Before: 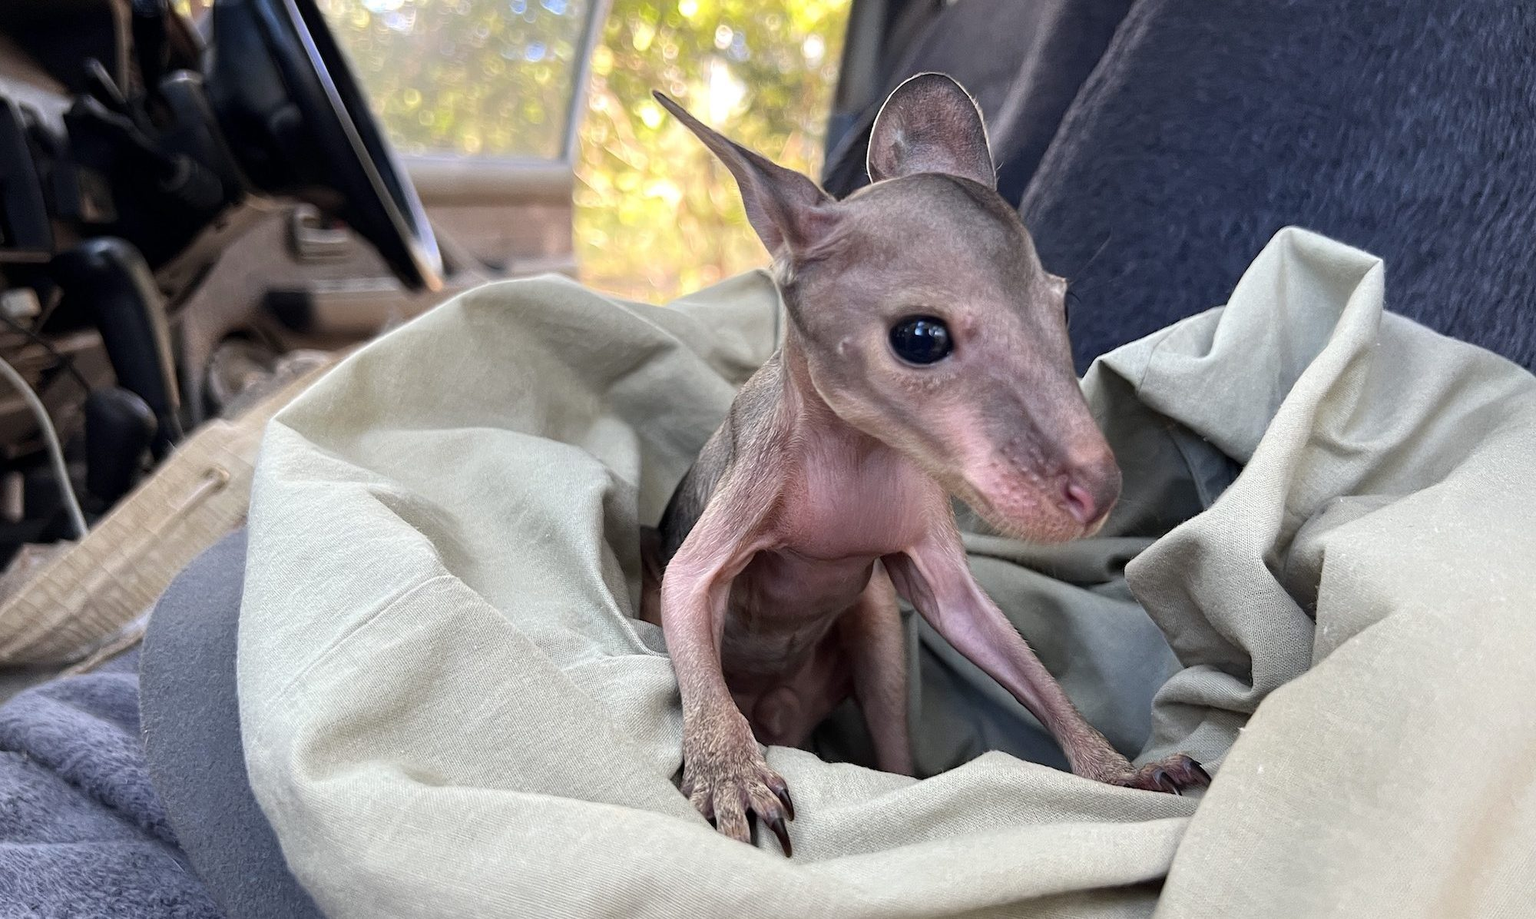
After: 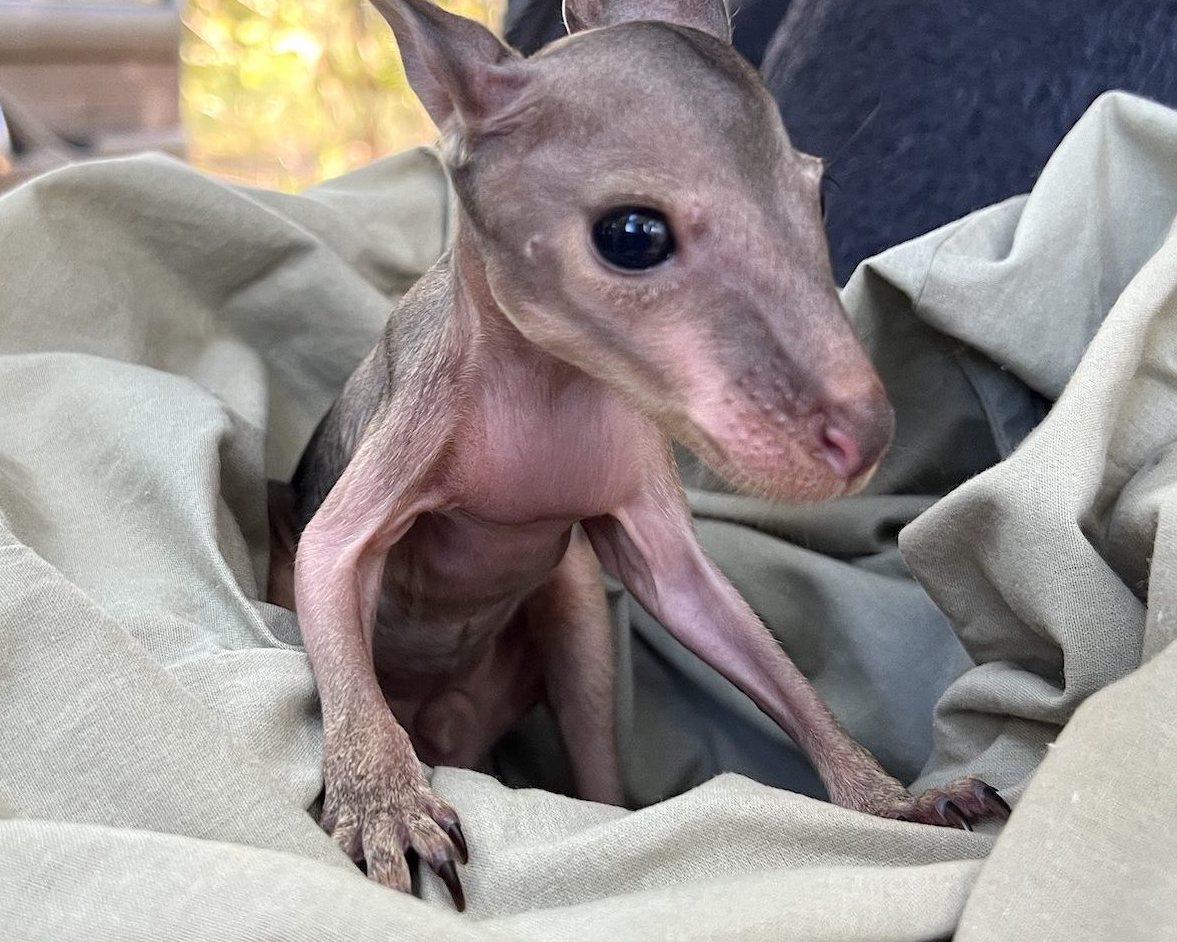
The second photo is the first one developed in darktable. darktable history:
crop and rotate: left 28.31%, top 17.205%, right 12.796%, bottom 3.963%
